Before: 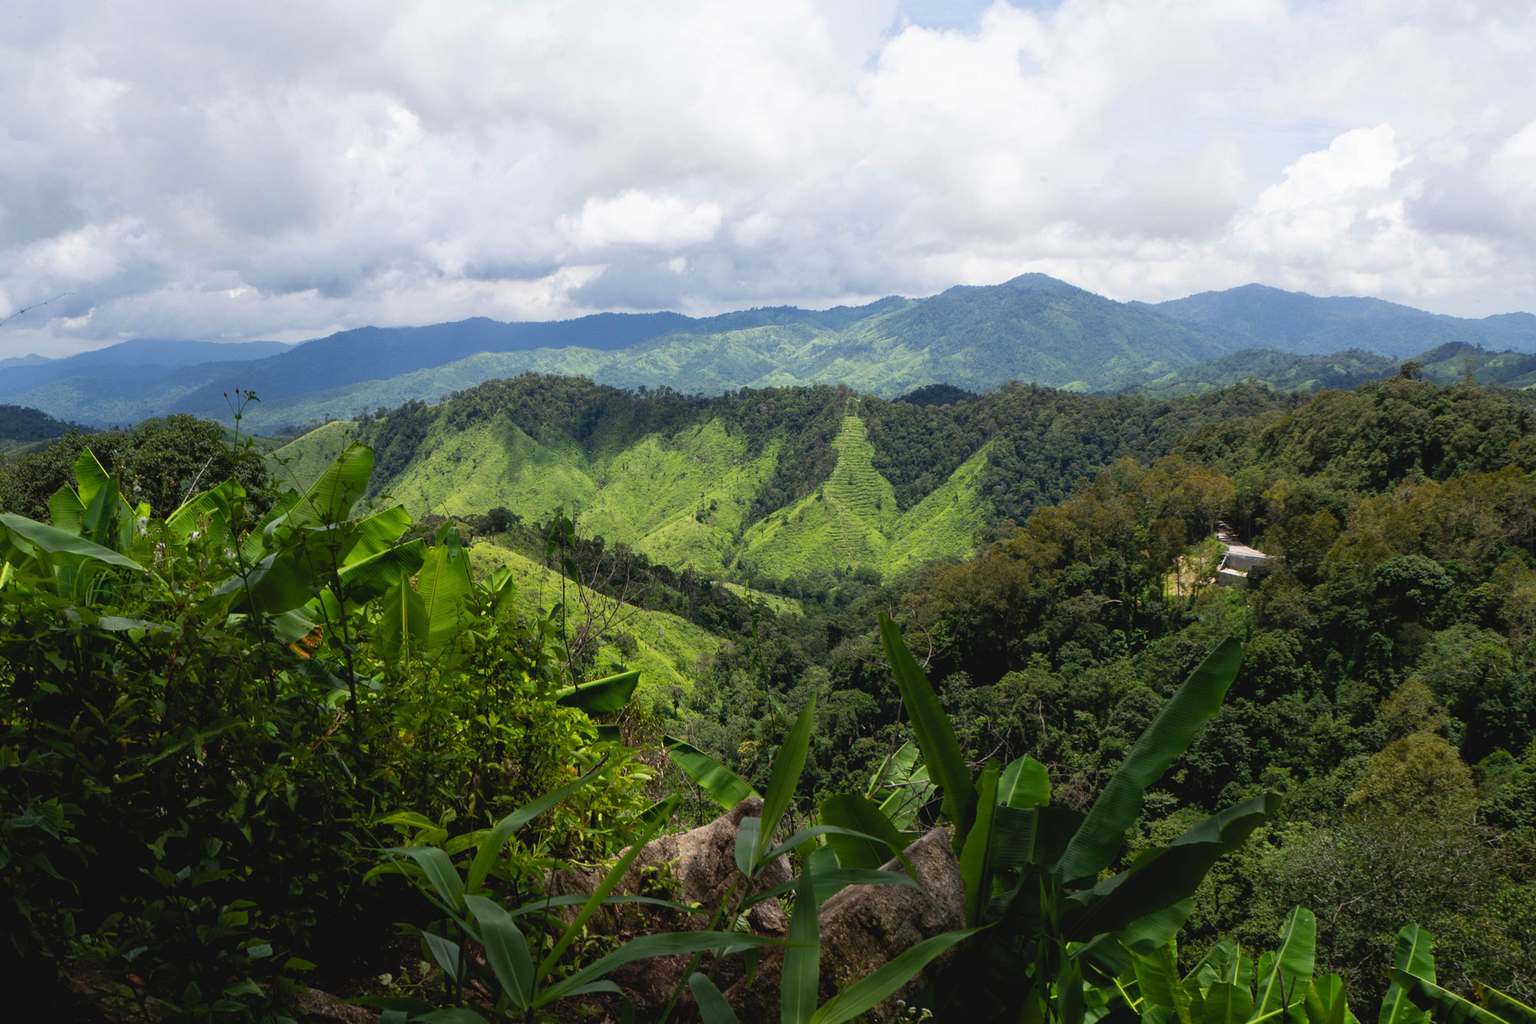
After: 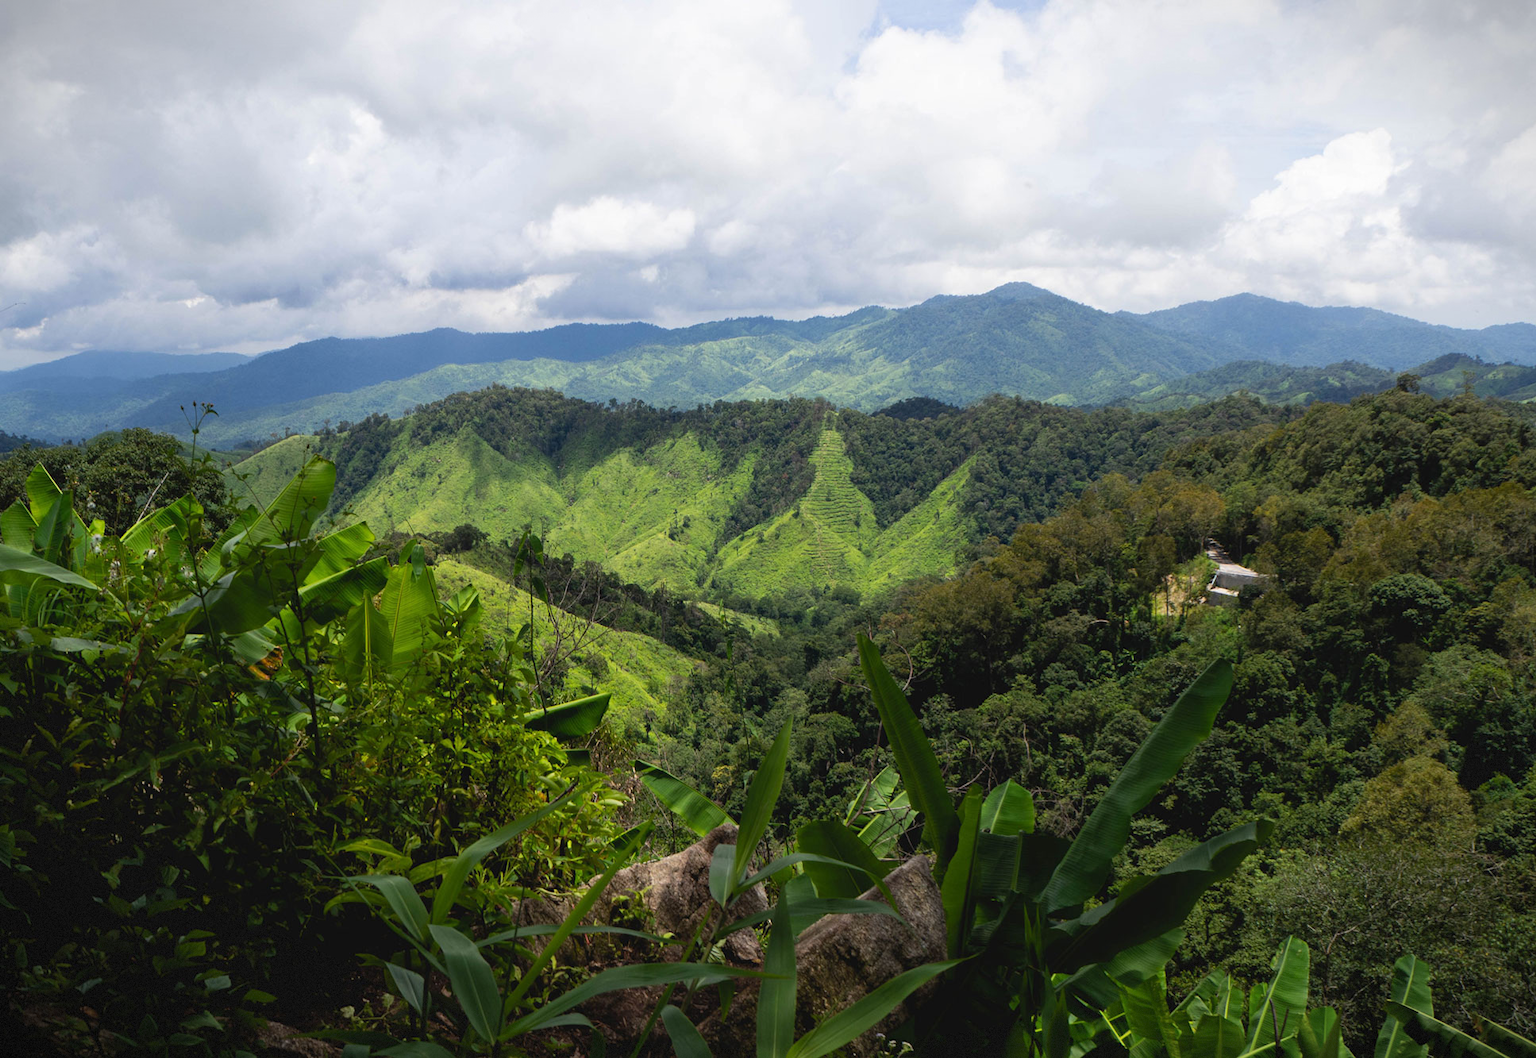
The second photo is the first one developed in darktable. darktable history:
crop and rotate: left 3.238%
vignetting: fall-off start 100%, brightness -0.406, saturation -0.3, width/height ratio 1.324, dithering 8-bit output, unbound false
